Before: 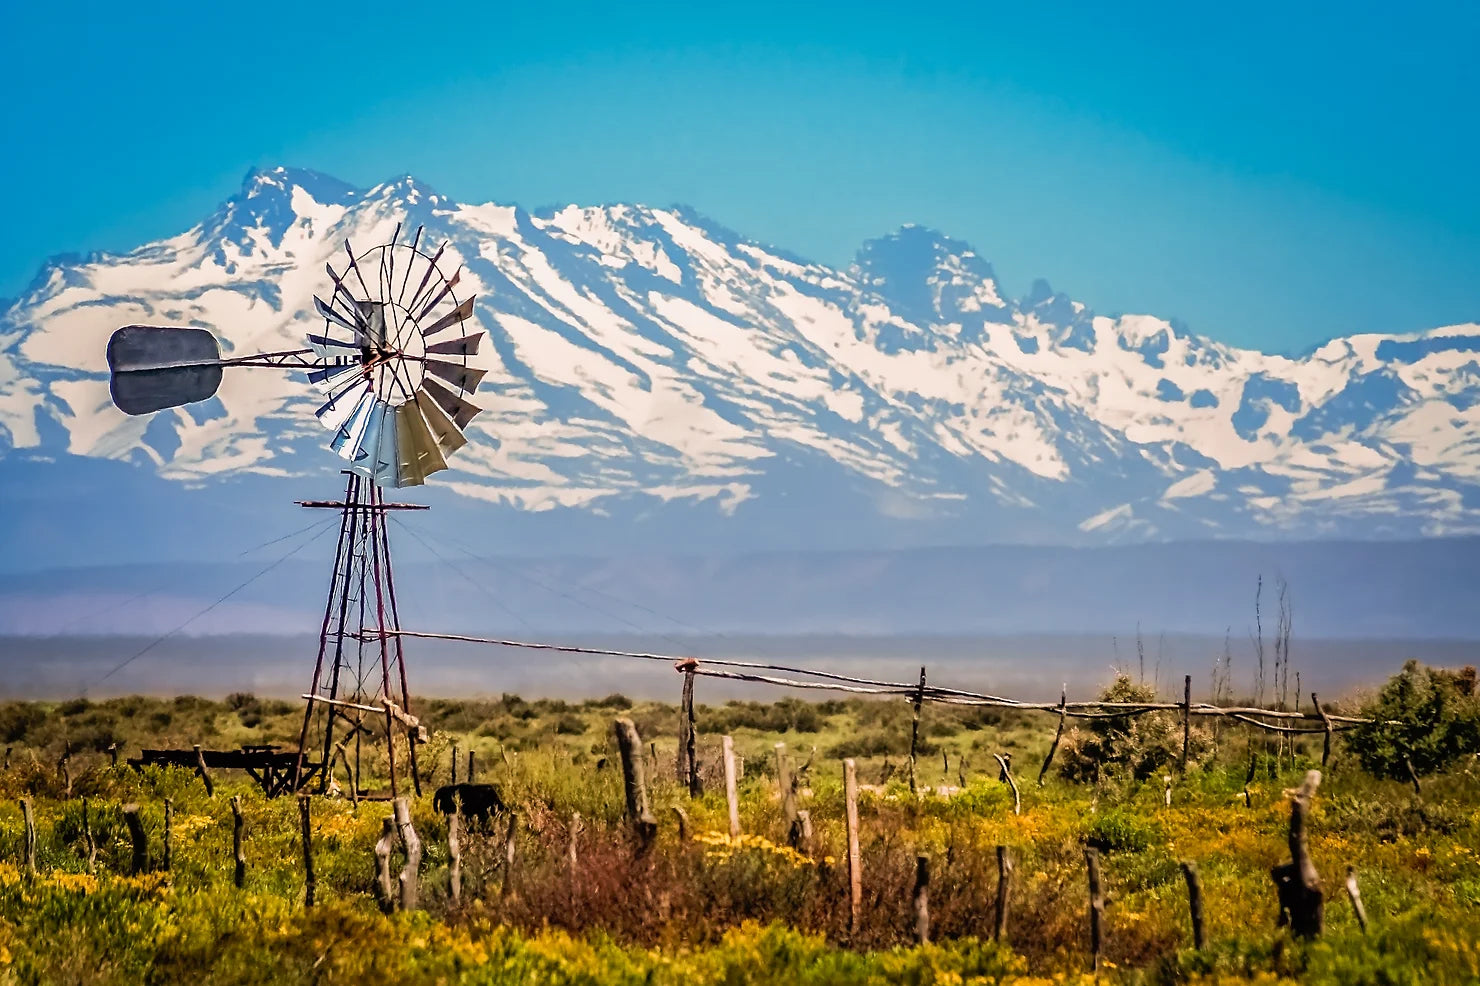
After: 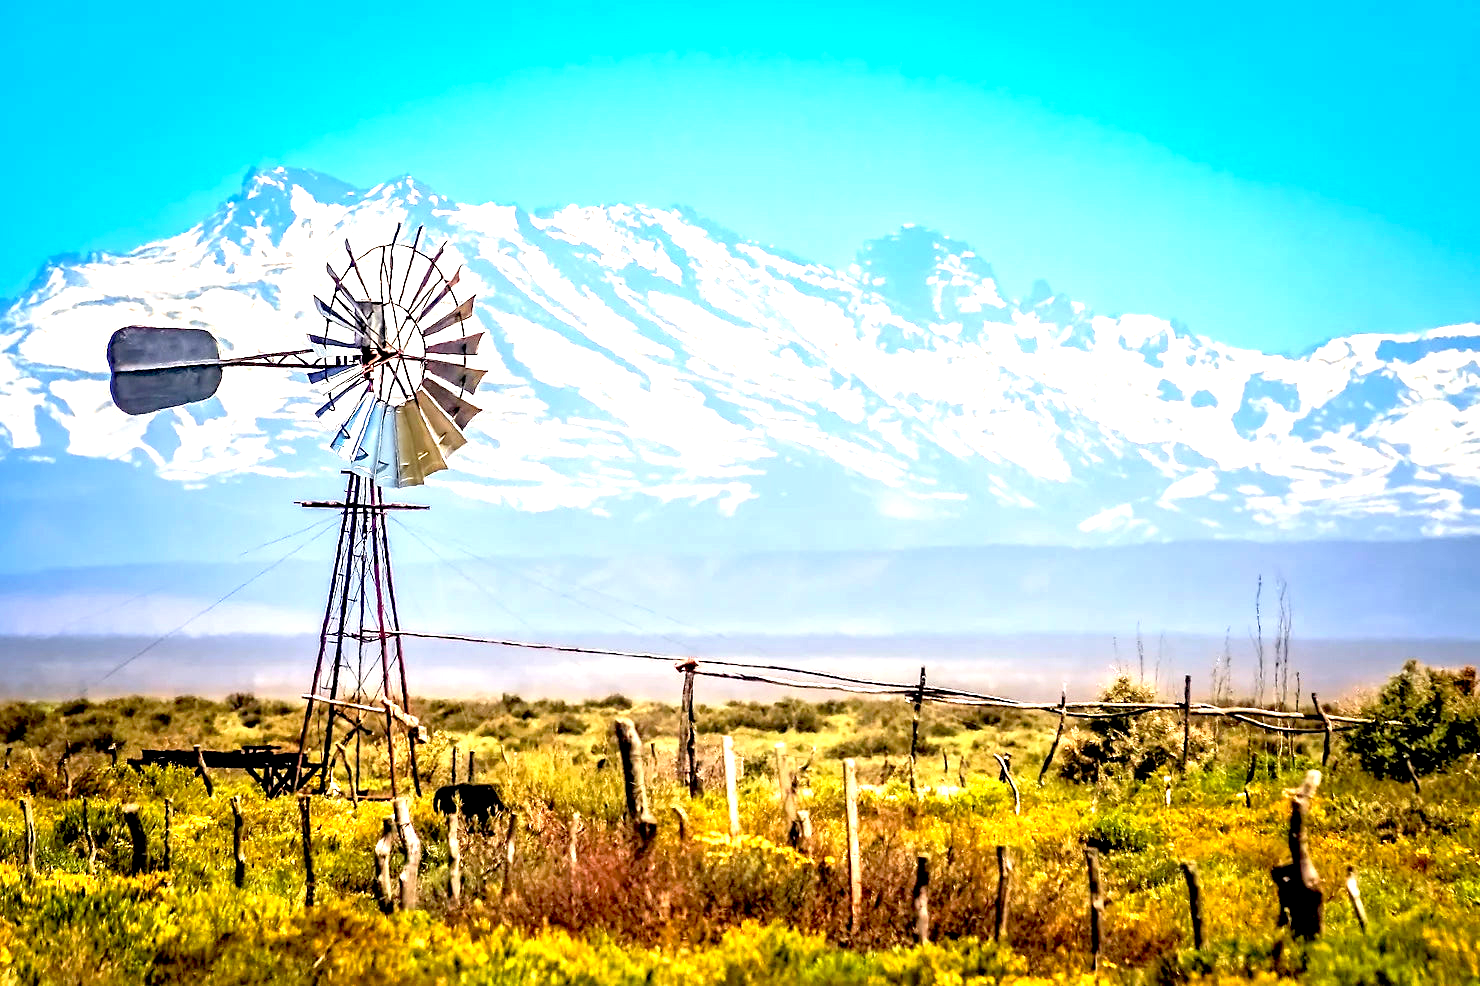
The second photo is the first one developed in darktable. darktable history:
exposure: black level correction 0.009, exposure 1.428 EV, compensate exposure bias true, compensate highlight preservation false
